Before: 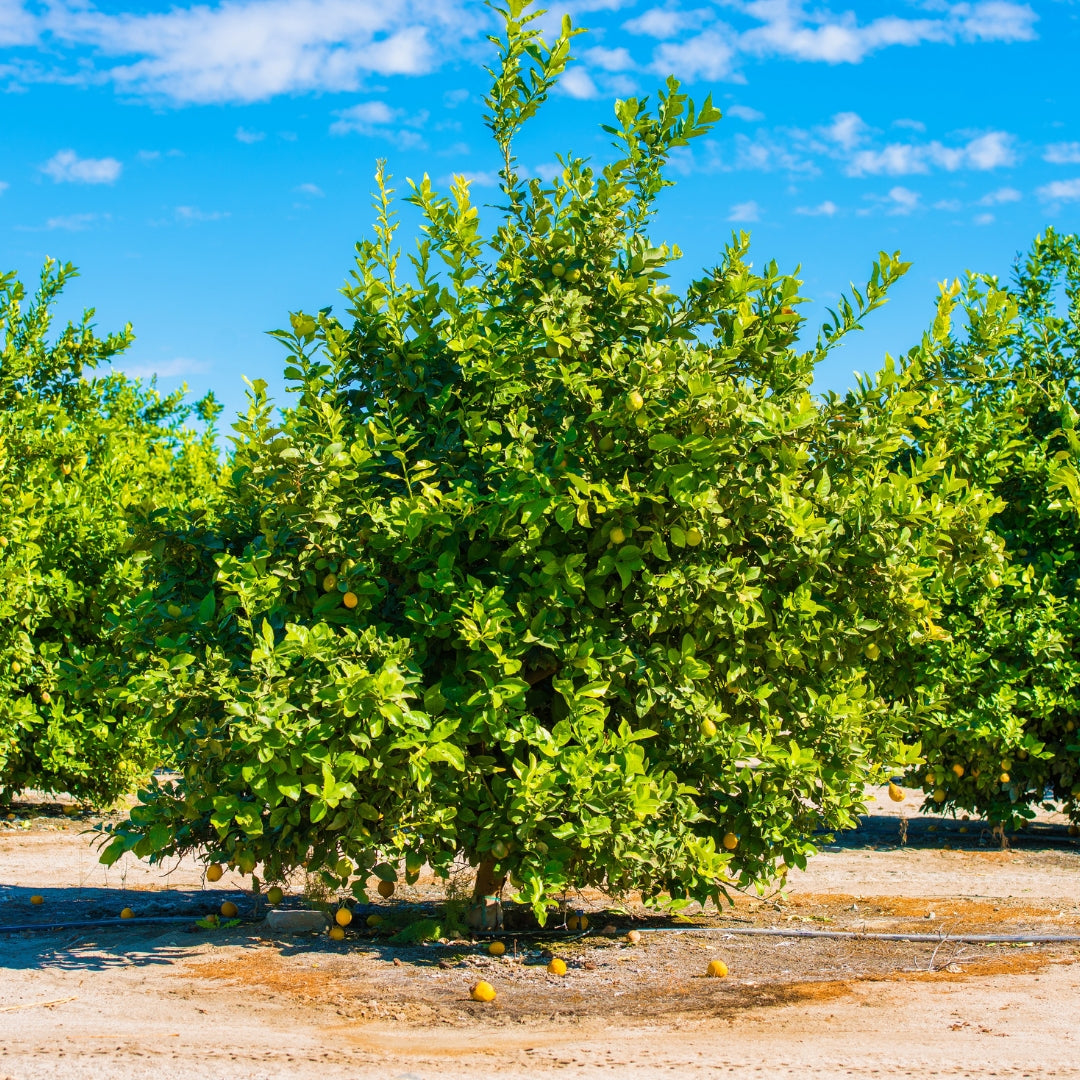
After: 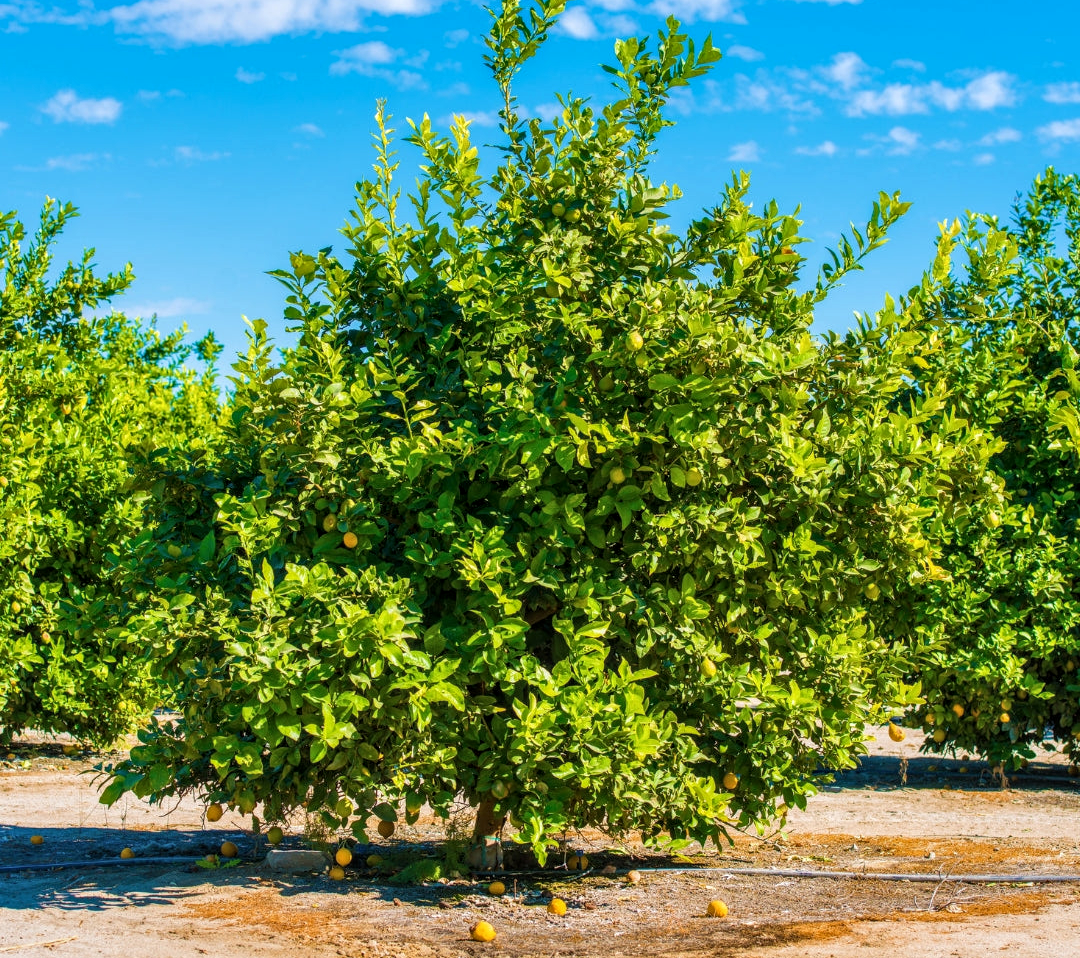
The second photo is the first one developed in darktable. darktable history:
crop and rotate: top 5.609%, bottom 5.609%
local contrast: on, module defaults
